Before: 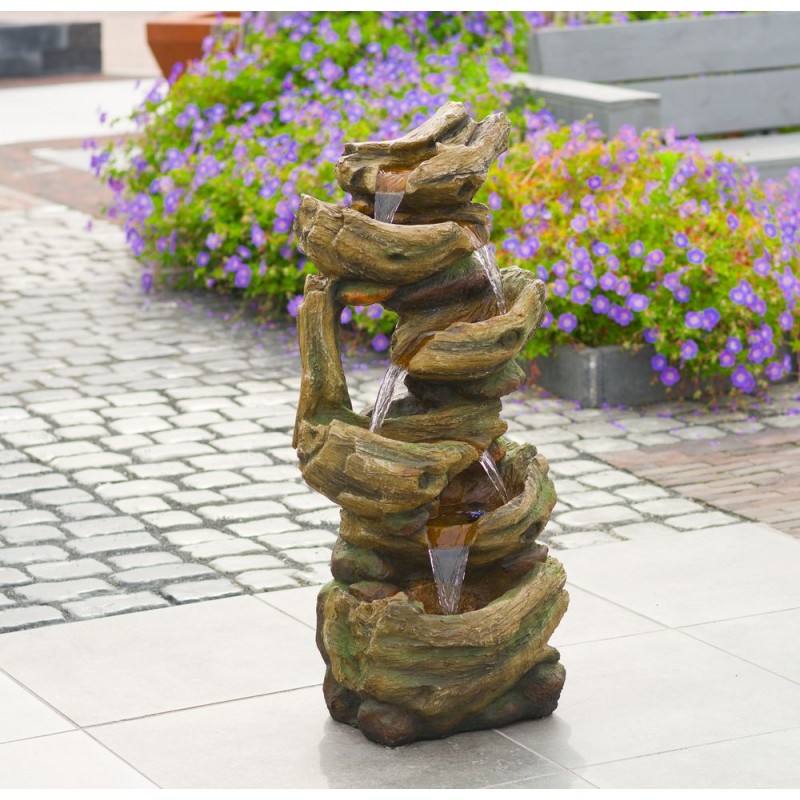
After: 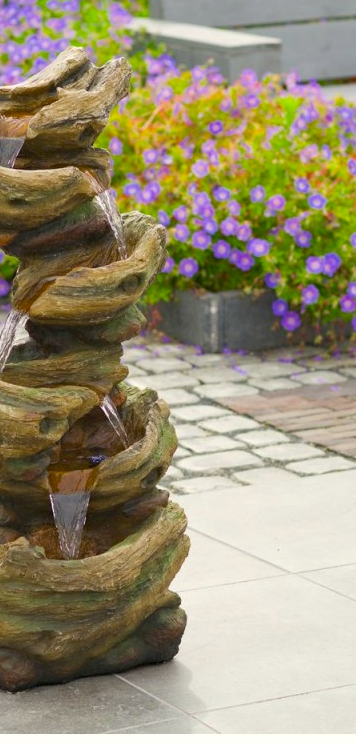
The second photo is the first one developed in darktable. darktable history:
color correction: highlights b* 3
haze removal: compatibility mode true, adaptive false
crop: left 47.456%, top 6.933%, right 7.92%
